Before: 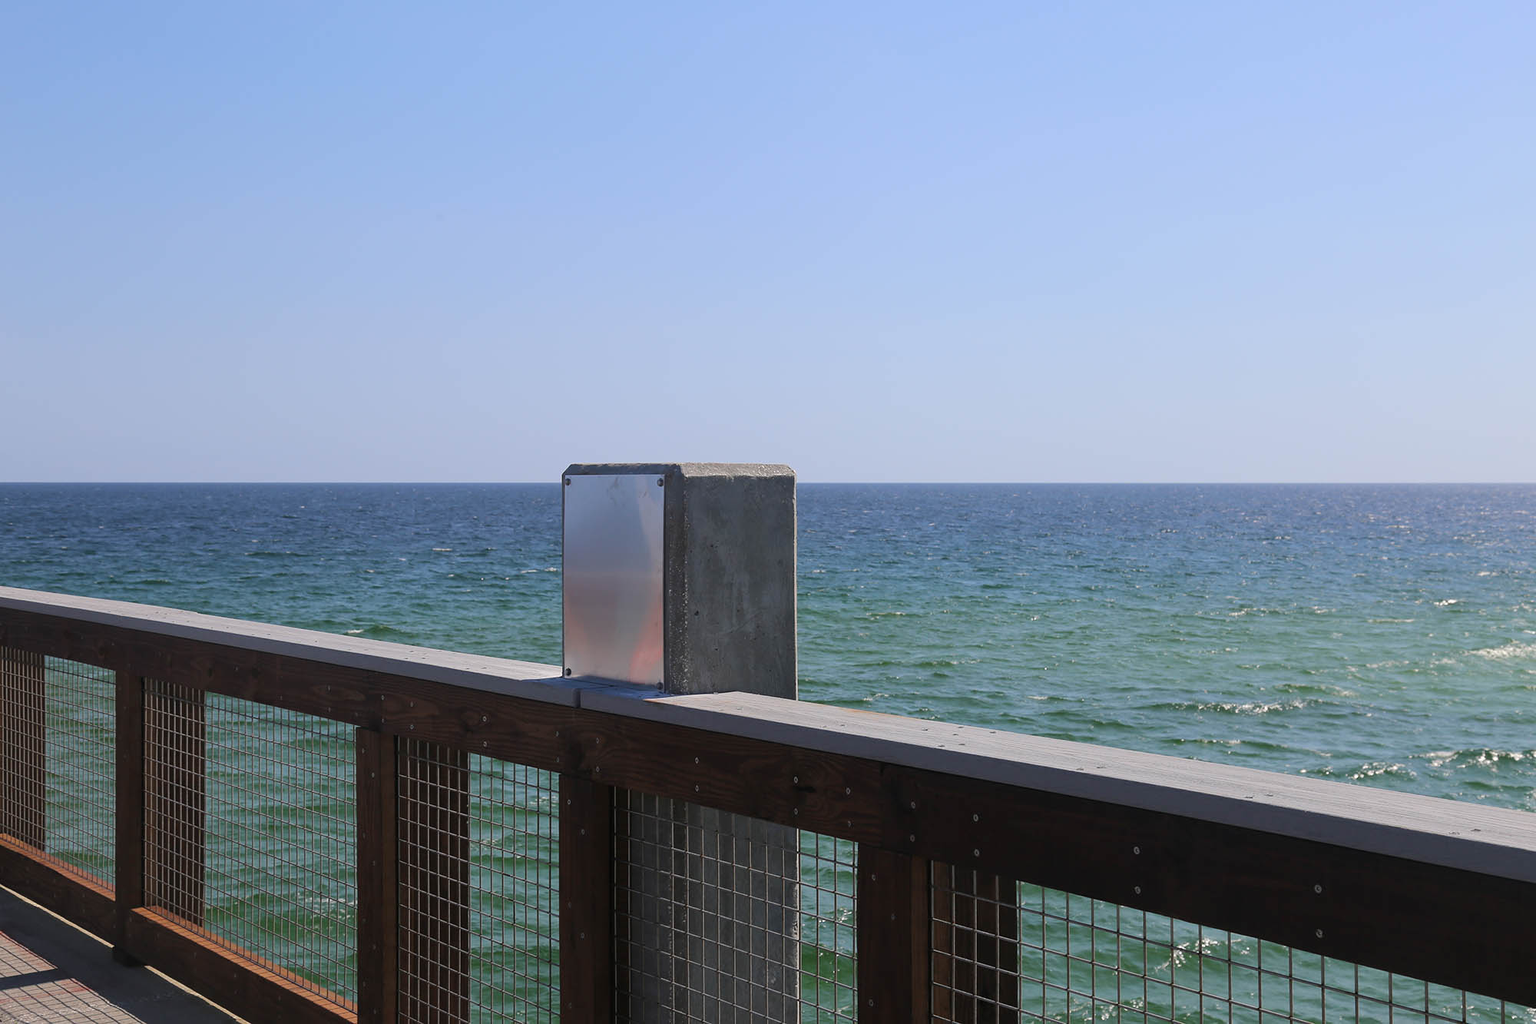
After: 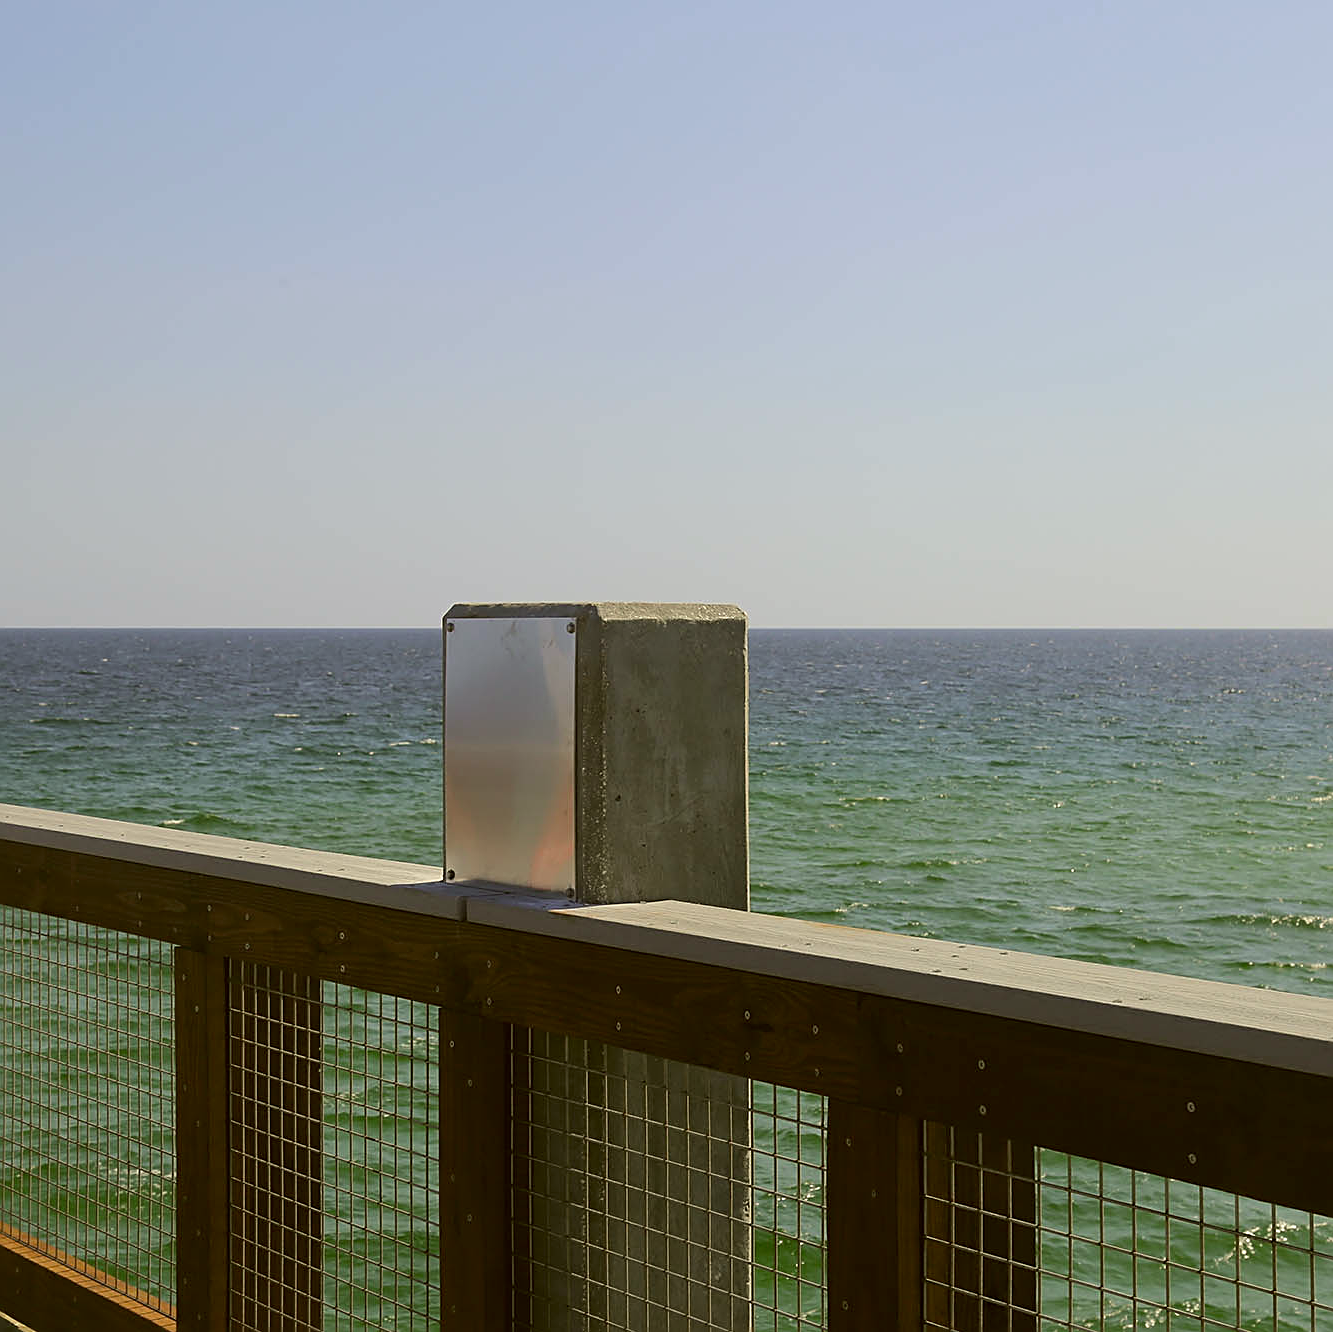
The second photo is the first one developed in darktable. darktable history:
crop and rotate: left 14.489%, right 18.834%
sharpen: on, module defaults
tone equalizer: edges refinement/feathering 500, mask exposure compensation -1.57 EV, preserve details no
color calibration: x 0.37, y 0.382, temperature 4315.46 K
color correction: highlights a* 0.151, highlights b* 28.92, shadows a* -0.185, shadows b* 21.31
